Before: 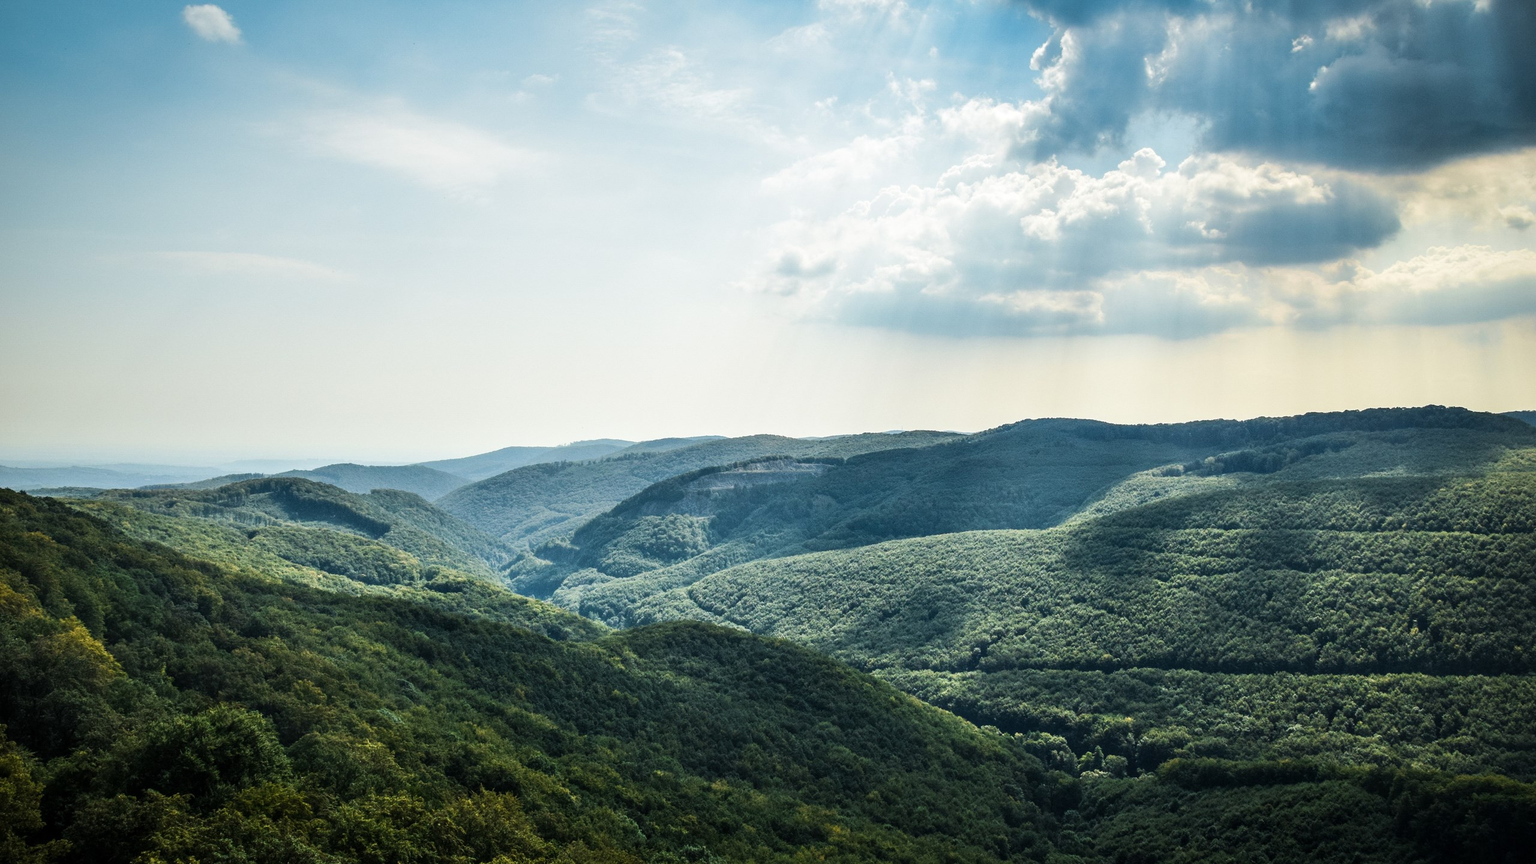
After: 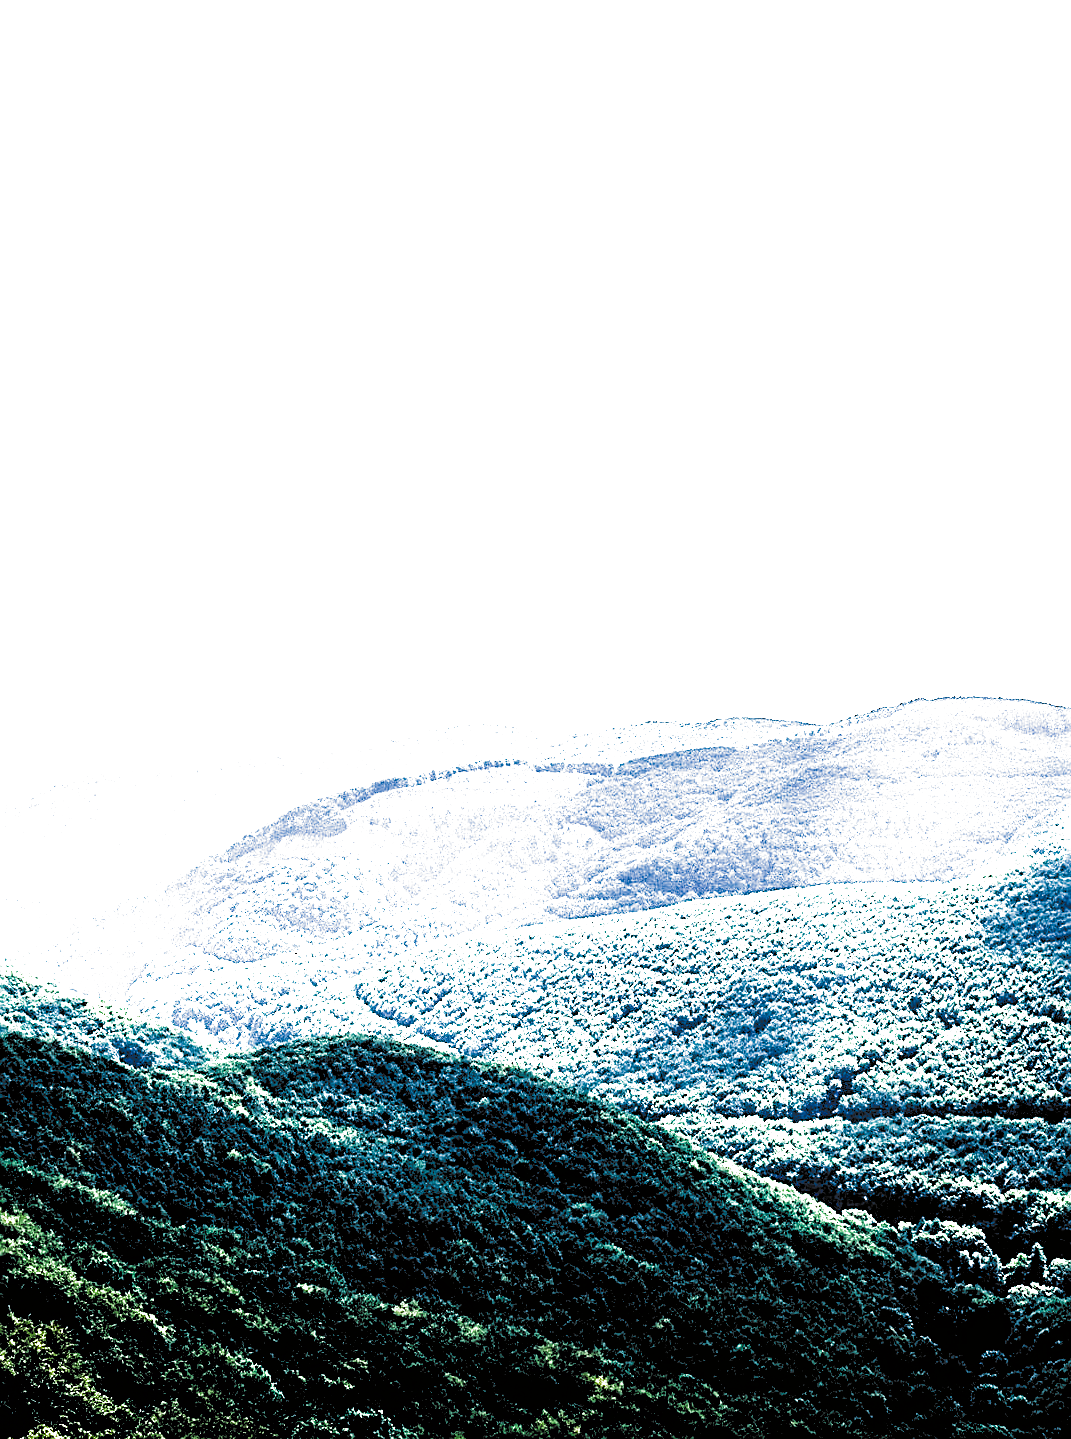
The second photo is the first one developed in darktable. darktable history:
color balance rgb: shadows lift › luminance -40.802%, shadows lift › chroma 14.157%, shadows lift › hue 257.41°, linear chroma grading › shadows -30.661%, linear chroma grading › global chroma 35.267%, perceptual saturation grading › global saturation 0.863%, perceptual brilliance grading › global brilliance 34.492%, perceptual brilliance grading › highlights 49.918%, perceptual brilliance grading › mid-tones 59.263%, perceptual brilliance grading › shadows 34.799%
sharpen: on, module defaults
crop: left 30.978%, right 27.167%
filmic rgb: black relative exposure -1.09 EV, white relative exposure 2.07 EV, threshold 2.95 EV, hardness 1.51, contrast 2.247, color science v4 (2020), contrast in shadows soft, contrast in highlights soft, enable highlight reconstruction true
tone equalizer: on, module defaults
